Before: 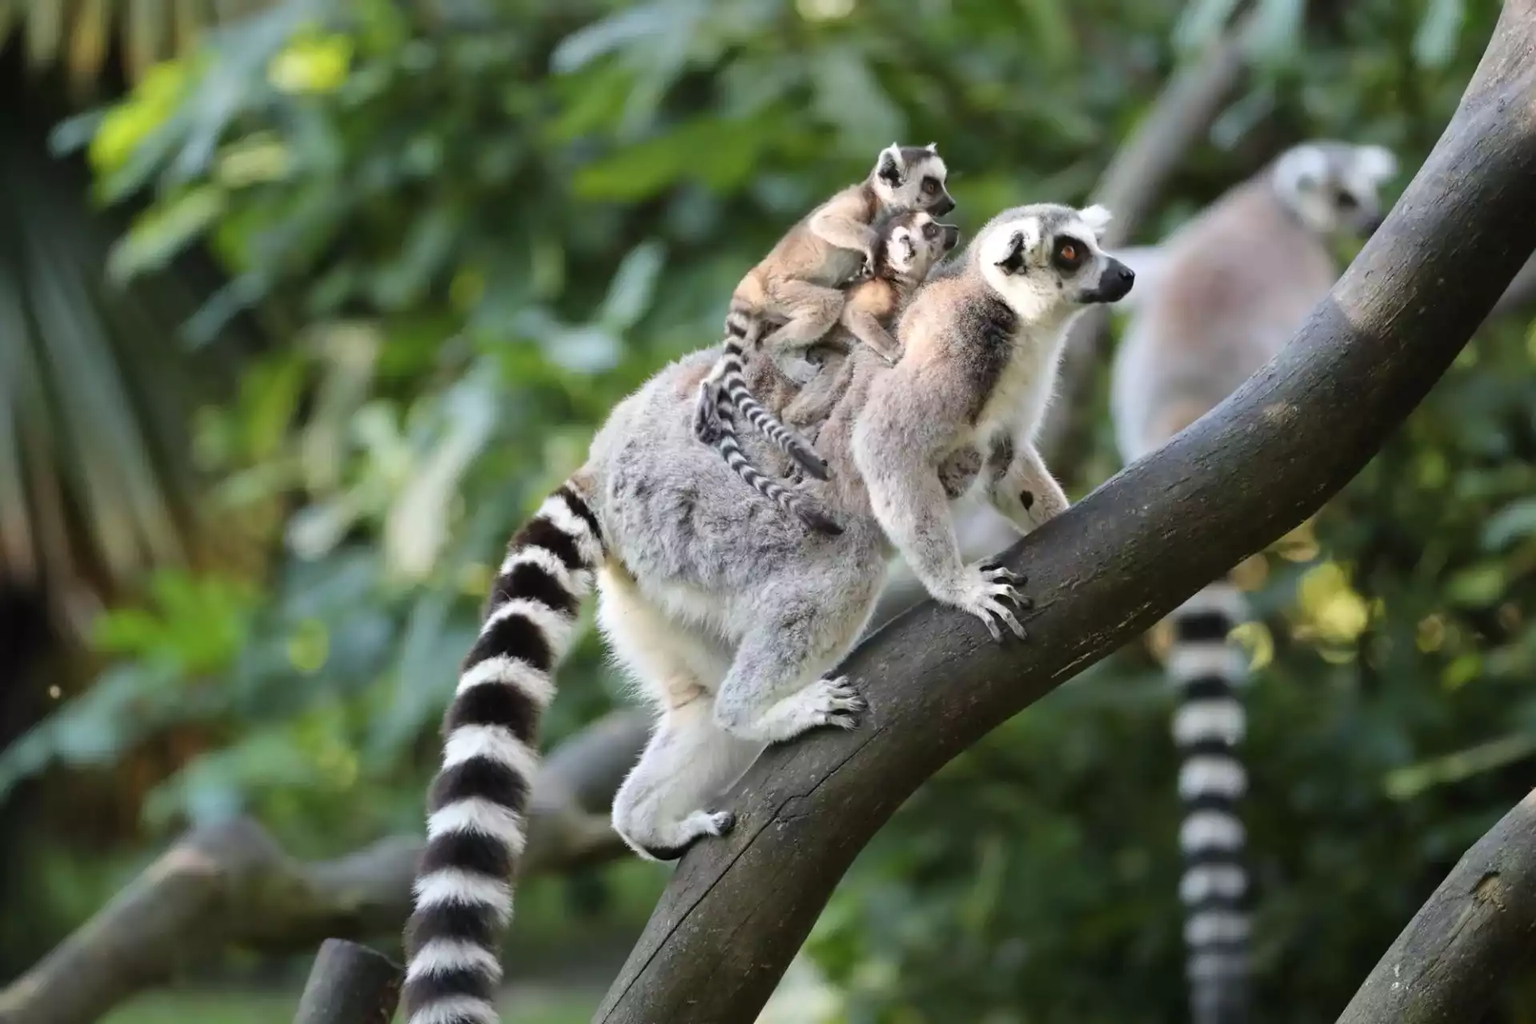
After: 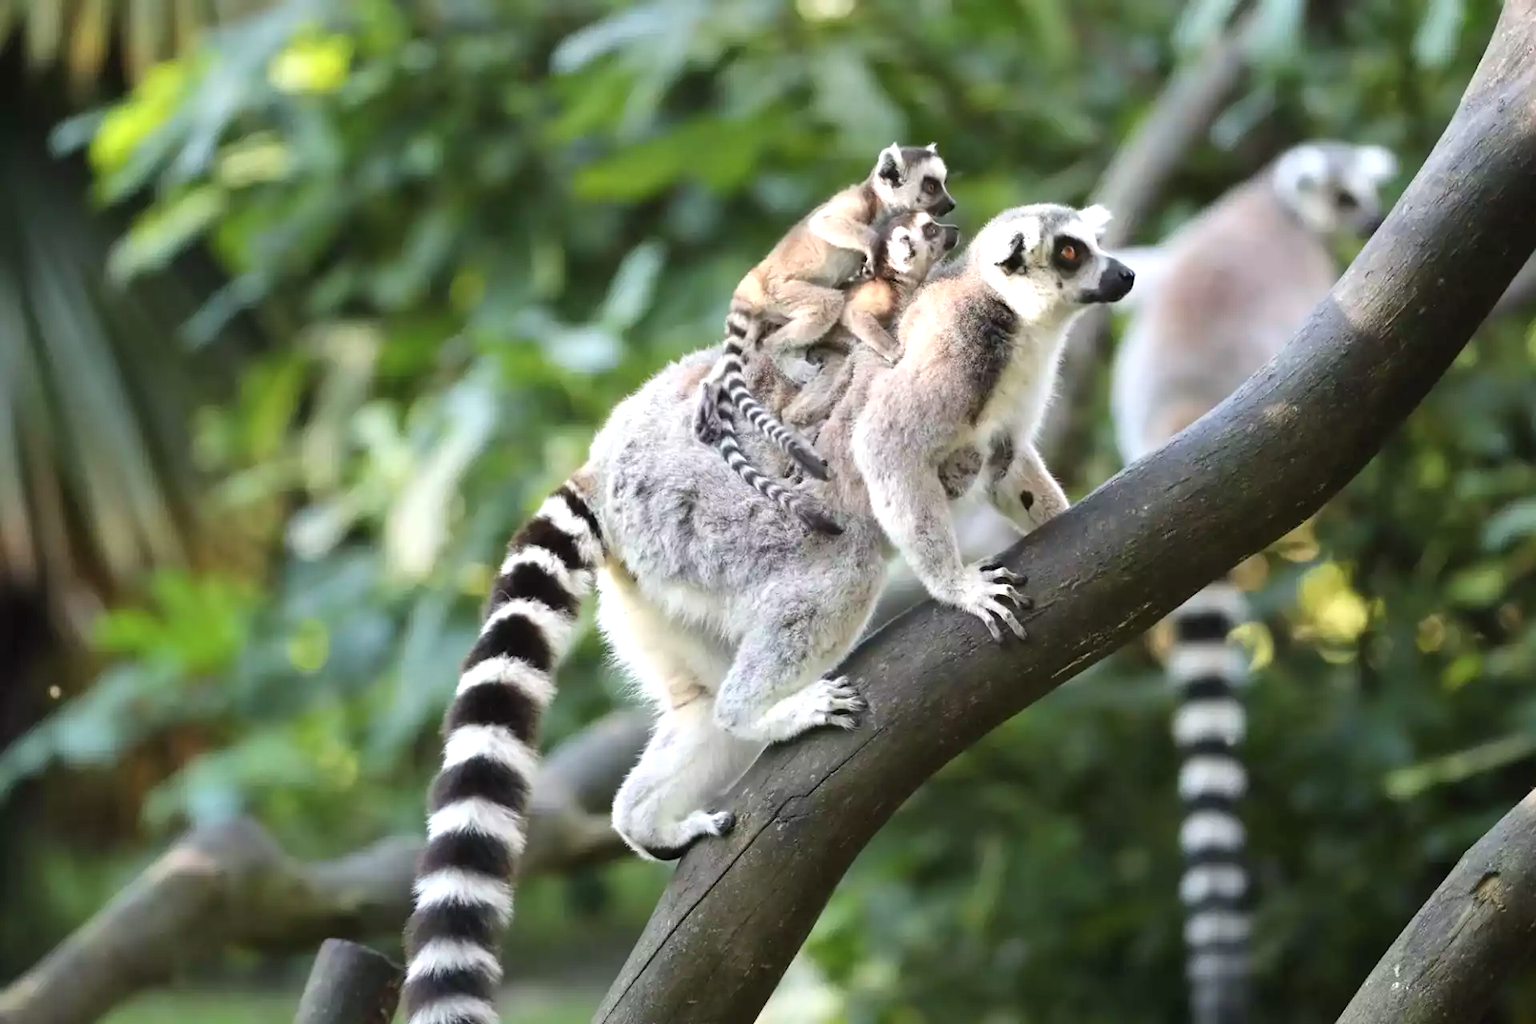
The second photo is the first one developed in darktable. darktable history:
exposure: exposure 0.49 EV, compensate exposure bias true, compensate highlight preservation false
